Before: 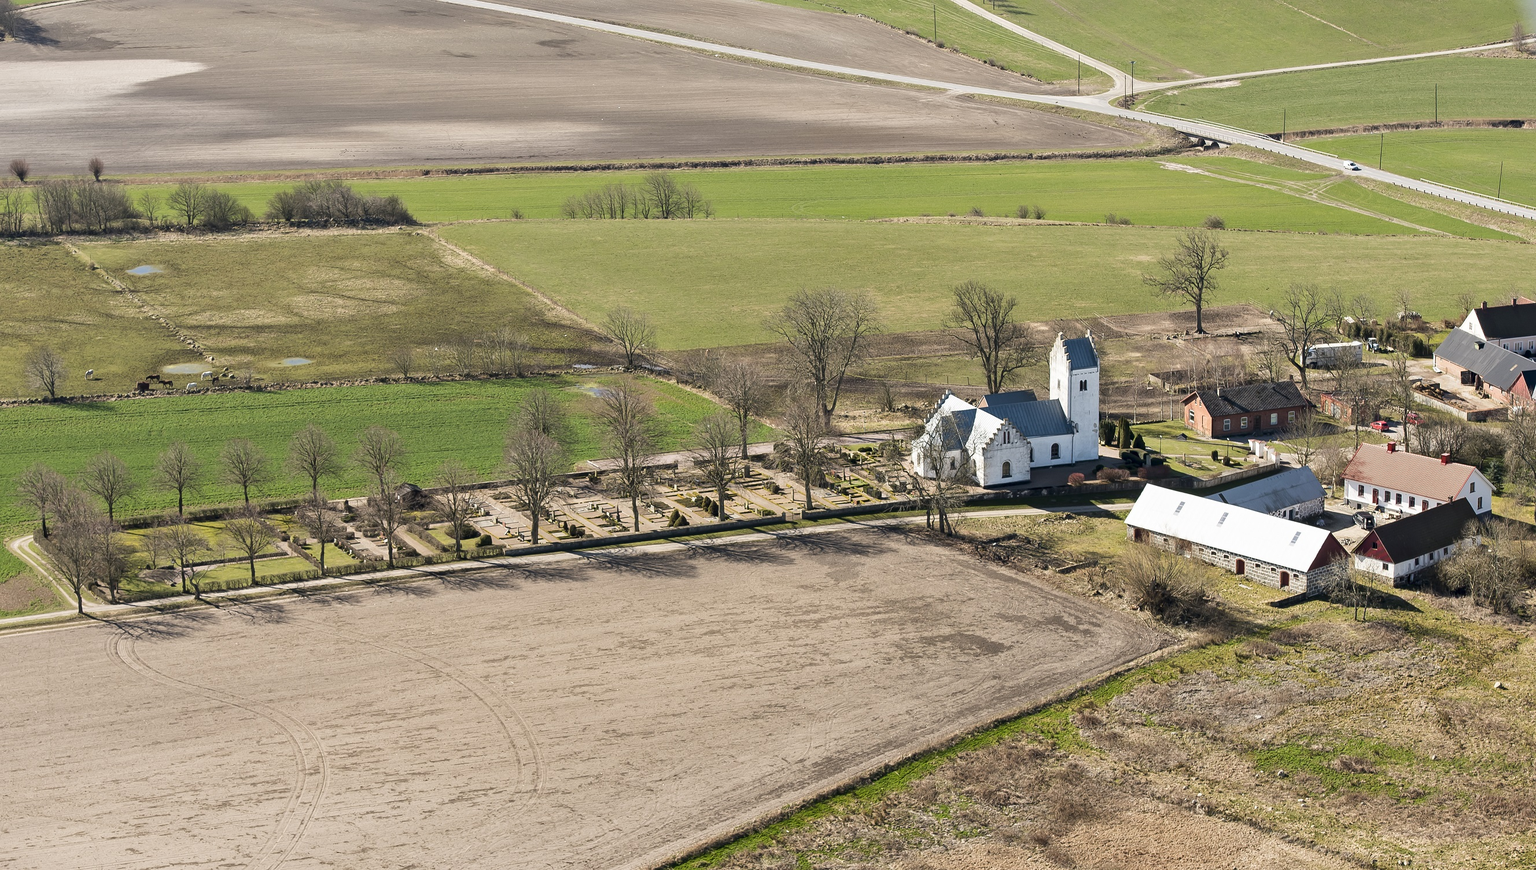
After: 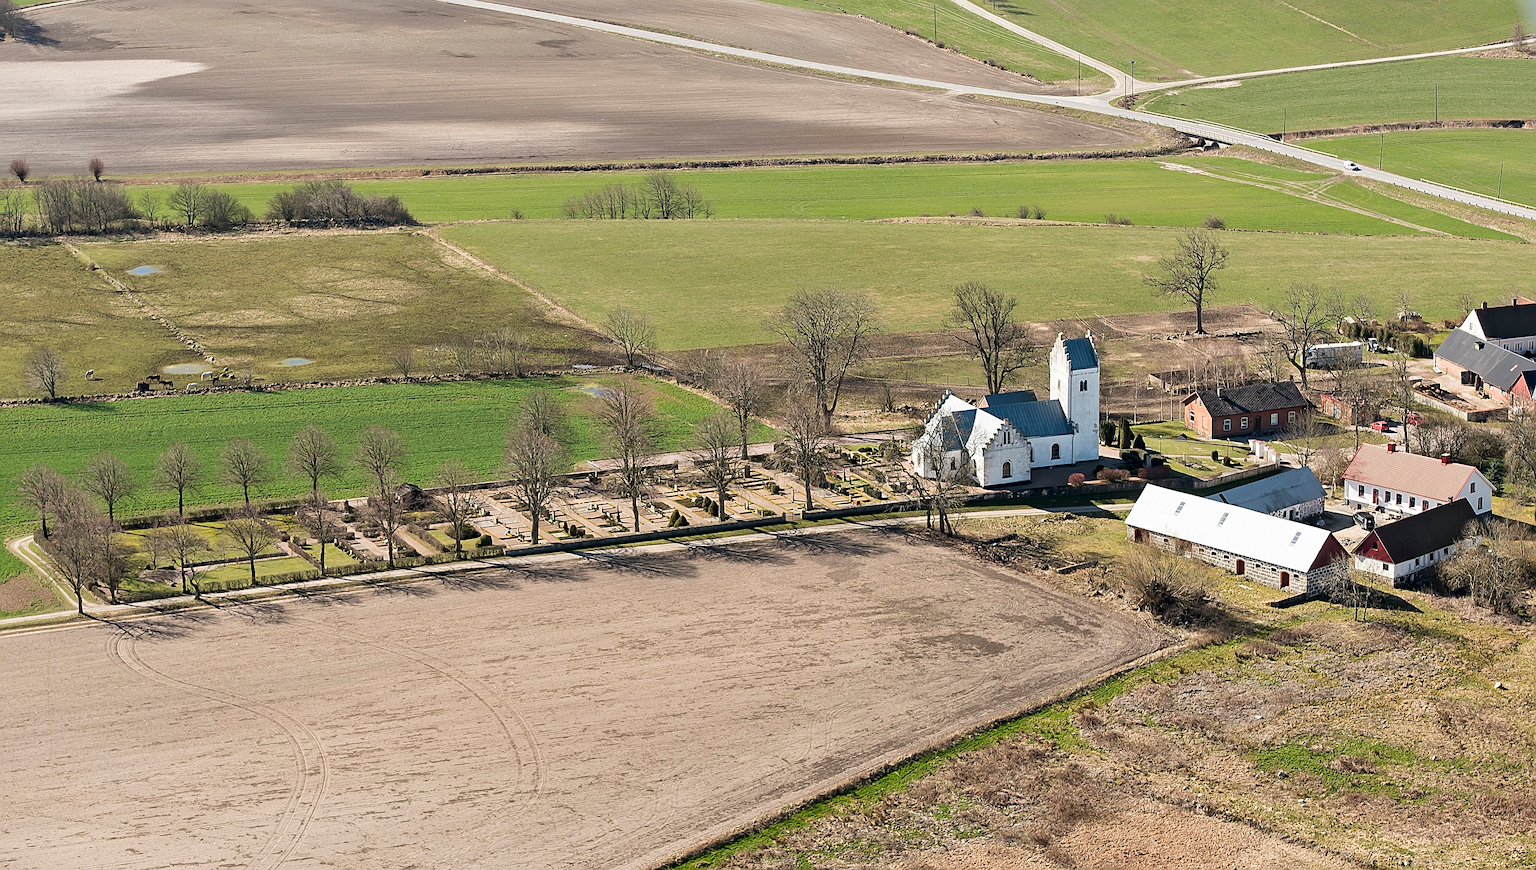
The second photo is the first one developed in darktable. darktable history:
base curve: preserve colors none
sharpen: on, module defaults
shadows and highlights: shadows 31.05, highlights 0.832, soften with gaussian
